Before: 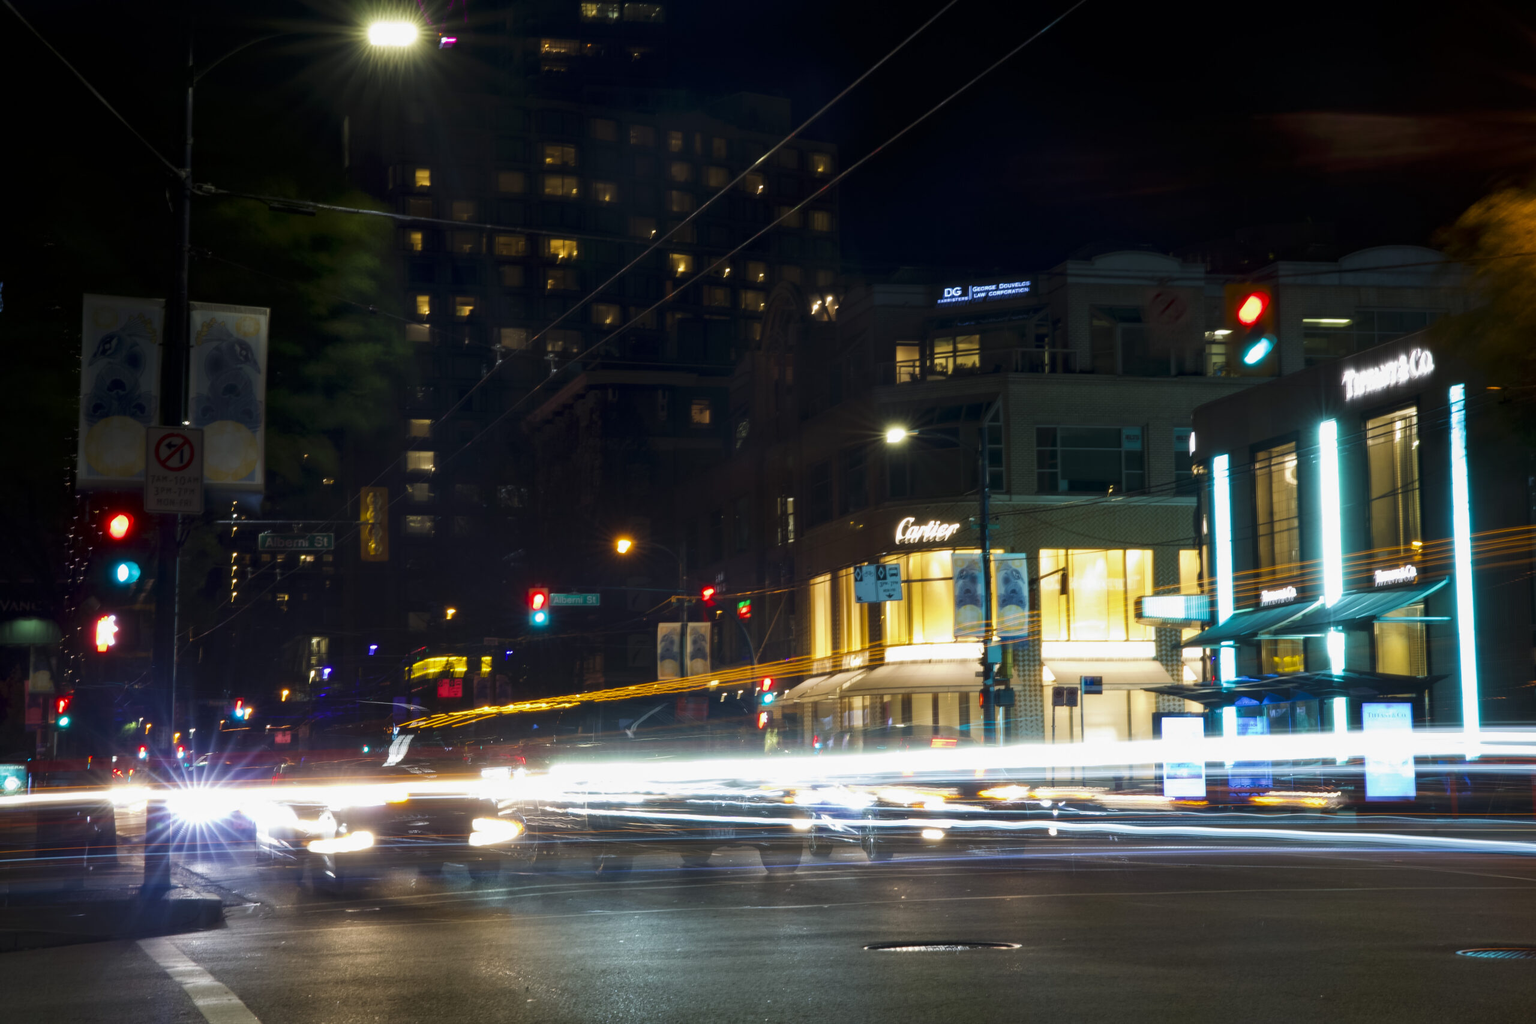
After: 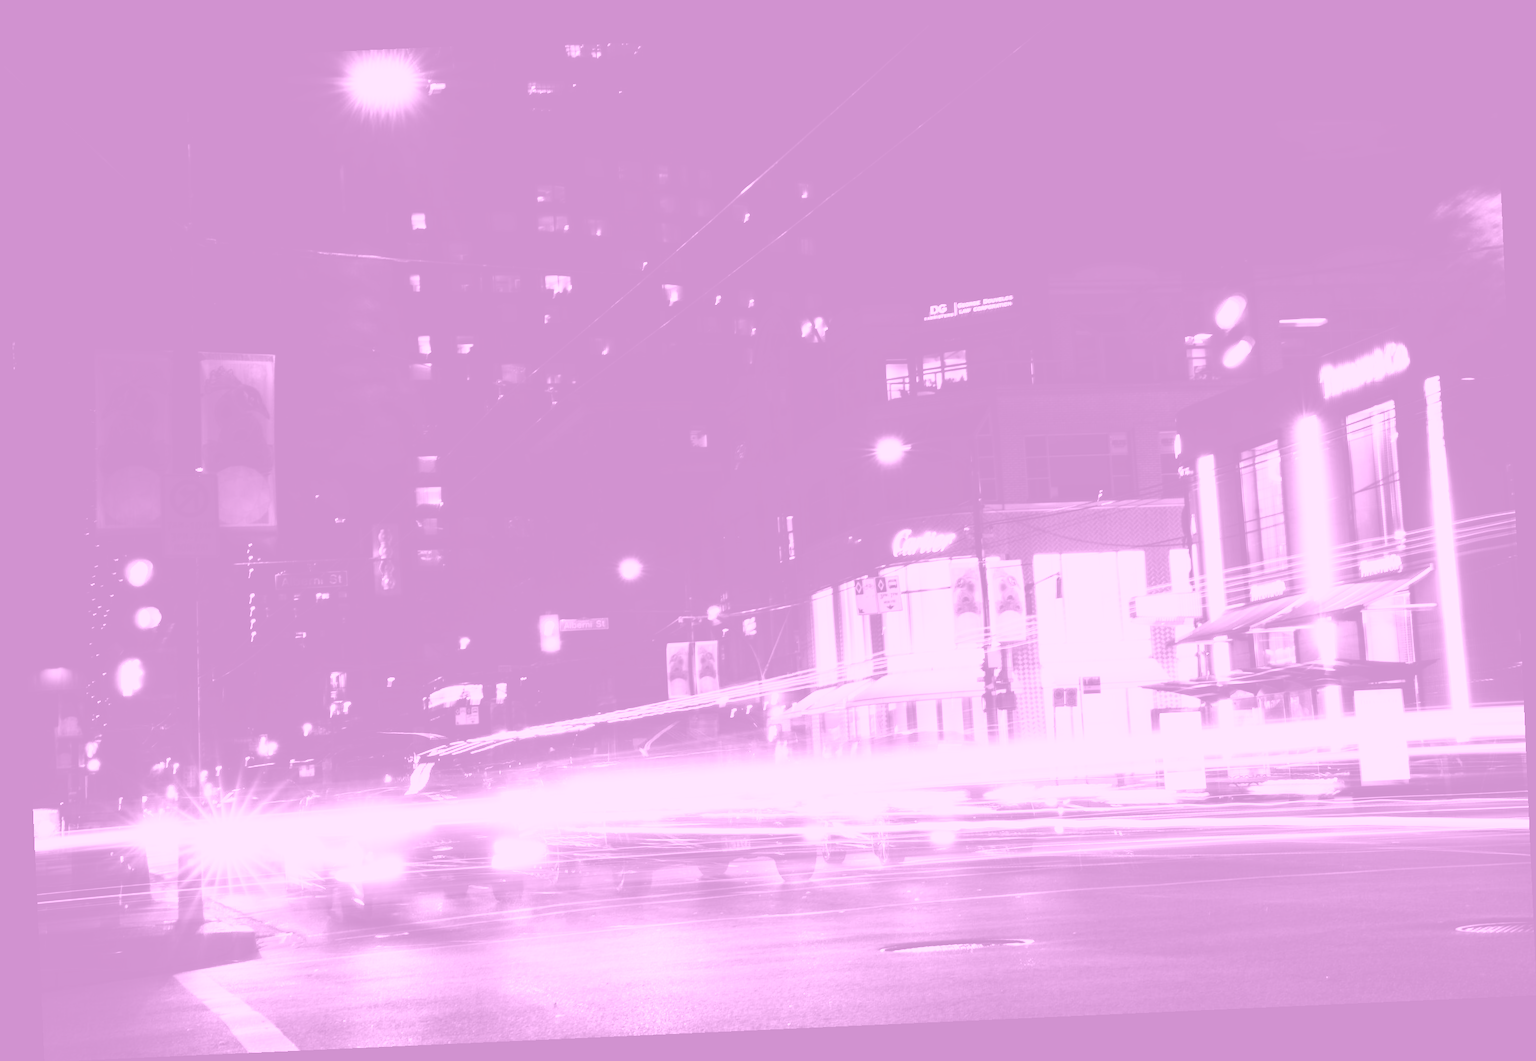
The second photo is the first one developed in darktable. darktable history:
colorize: hue 331.2°, saturation 75%, source mix 30.28%, lightness 70.52%, version 1
rotate and perspective: rotation -2.56°, automatic cropping off
exposure: exposure 0 EV, compensate highlight preservation false
rgb curve: curves: ch0 [(0, 0) (0.21, 0.15) (0.24, 0.21) (0.5, 0.75) (0.75, 0.96) (0.89, 0.99) (1, 1)]; ch1 [(0, 0.02) (0.21, 0.13) (0.25, 0.2) (0.5, 0.67) (0.75, 0.9) (0.89, 0.97) (1, 1)]; ch2 [(0, 0.02) (0.21, 0.13) (0.25, 0.2) (0.5, 0.67) (0.75, 0.9) (0.89, 0.97) (1, 1)], compensate middle gray true
